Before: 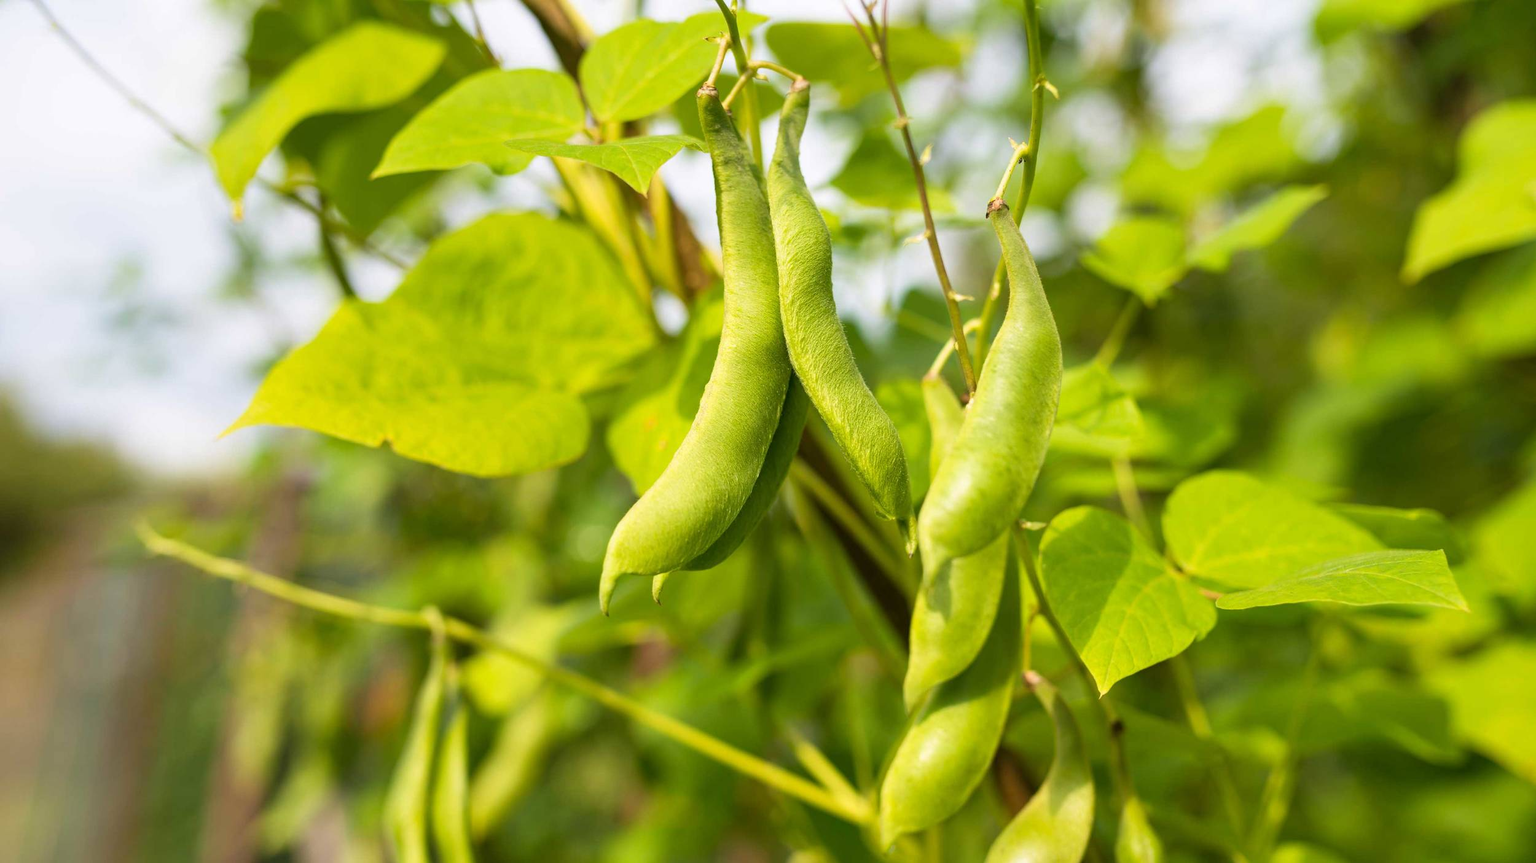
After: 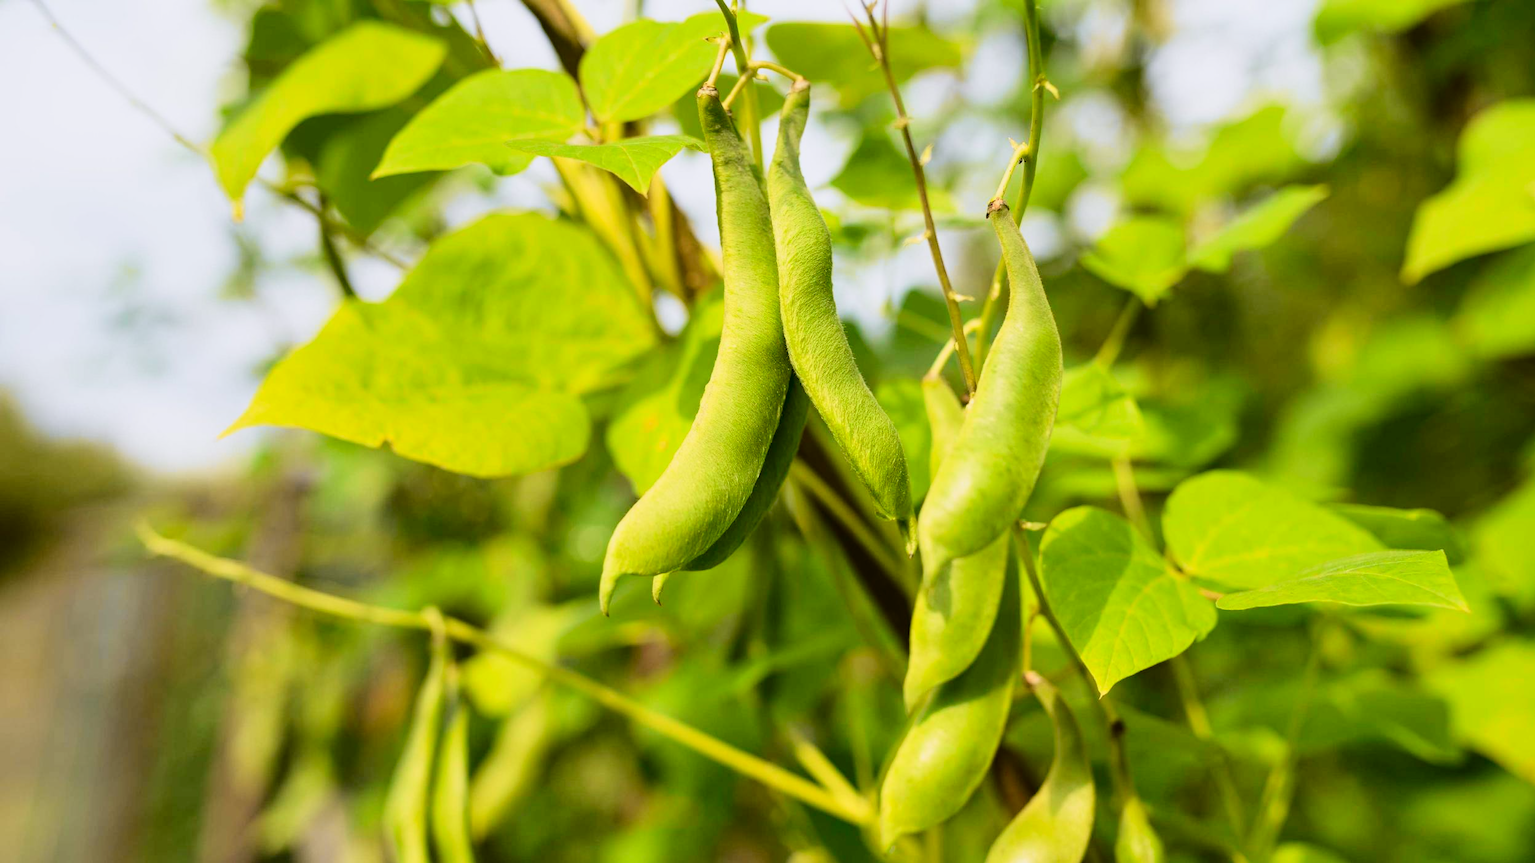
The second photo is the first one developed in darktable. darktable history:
tone curve: curves: ch0 [(0, 0.023) (0.104, 0.058) (0.21, 0.162) (0.469, 0.524) (0.579, 0.65) (0.725, 0.8) (0.858, 0.903) (1, 0.974)]; ch1 [(0, 0) (0.414, 0.395) (0.447, 0.447) (0.502, 0.501) (0.521, 0.512) (0.566, 0.566) (0.618, 0.61) (0.654, 0.642) (1, 1)]; ch2 [(0, 0) (0.369, 0.388) (0.437, 0.453) (0.492, 0.485) (0.524, 0.508) (0.553, 0.566) (0.583, 0.608) (1, 1)], color space Lab, independent channels, preserve colors none
exposure: black level correction 0.001, exposure -0.2 EV, compensate highlight preservation false
